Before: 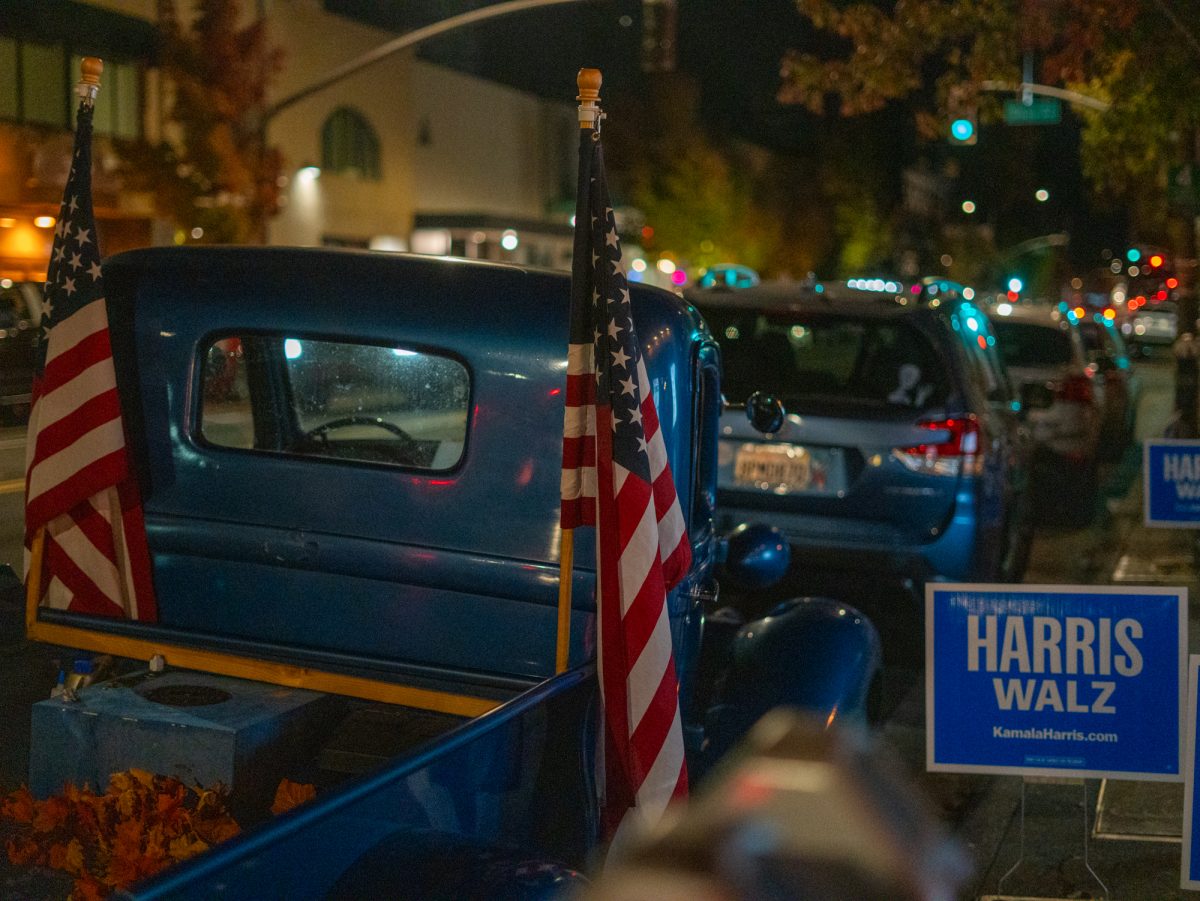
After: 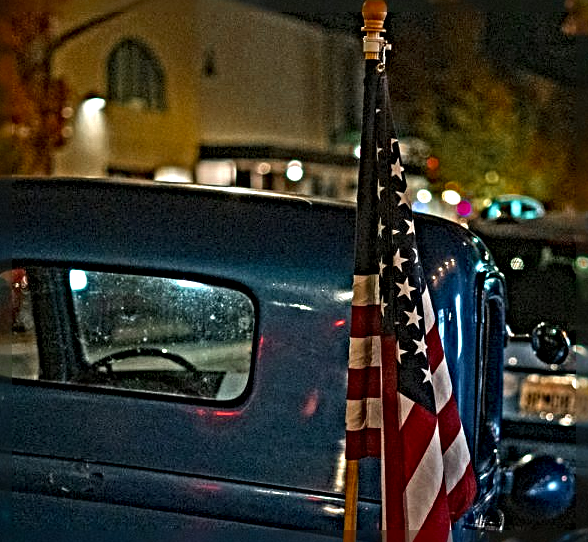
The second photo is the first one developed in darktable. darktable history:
crop: left 17.929%, top 7.755%, right 32.991%, bottom 31.986%
sharpen: radius 6.273, amount 1.802, threshold 0.198
color zones: curves: ch0 [(0.11, 0.396) (0.195, 0.36) (0.25, 0.5) (0.303, 0.412) (0.357, 0.544) (0.75, 0.5) (0.967, 0.328)]; ch1 [(0, 0.468) (0.112, 0.512) (0.202, 0.6) (0.25, 0.5) (0.307, 0.352) (0.357, 0.544) (0.75, 0.5) (0.963, 0.524)]
exposure: compensate highlight preservation false
